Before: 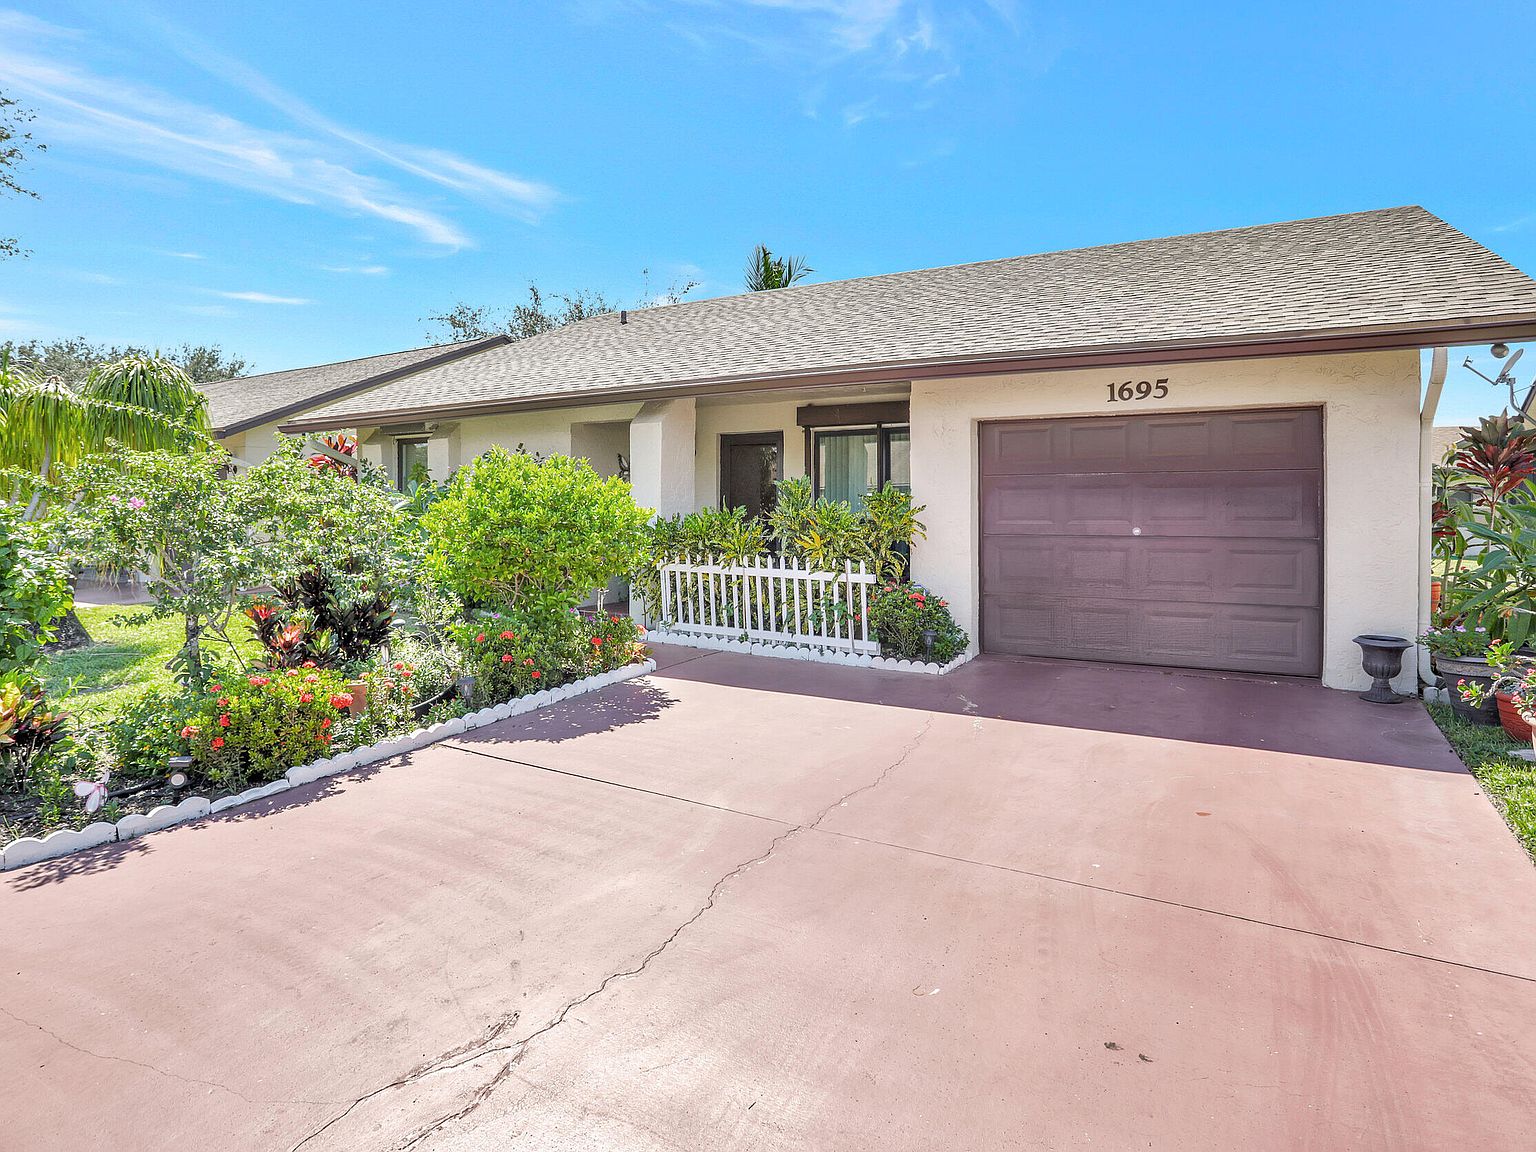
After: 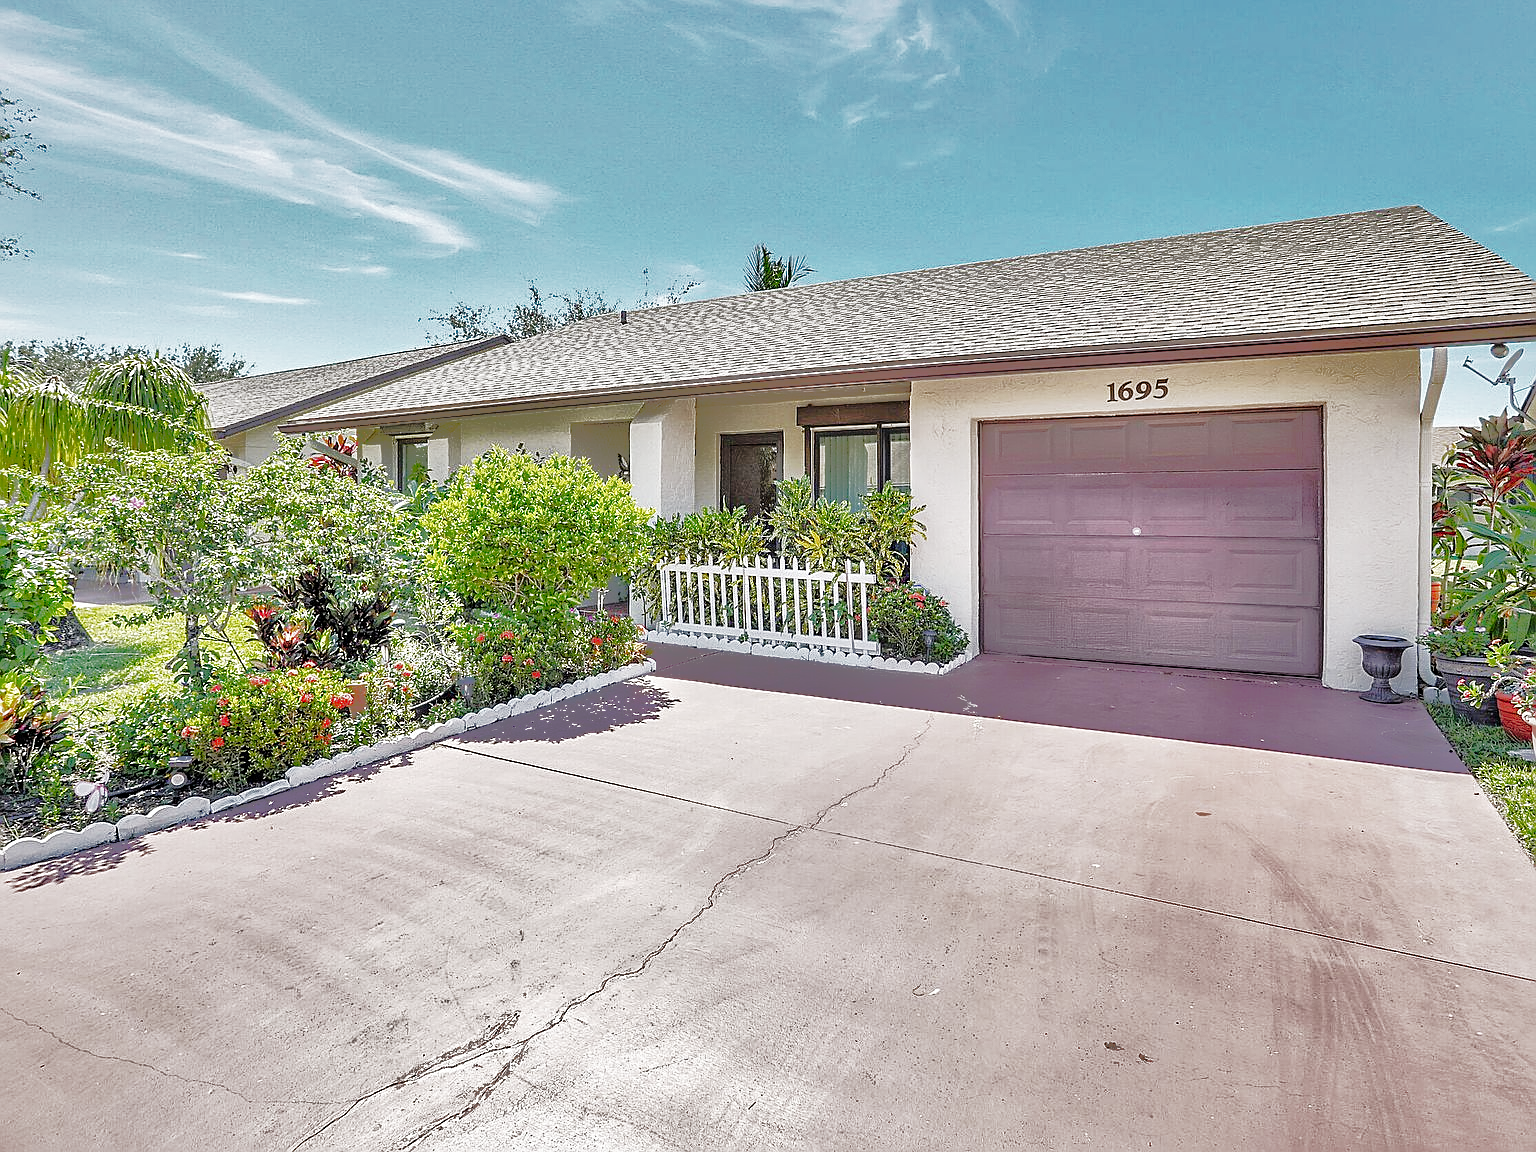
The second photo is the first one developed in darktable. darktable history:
sharpen: on, module defaults
base curve: curves: ch0 [(0, 0) (0.028, 0.03) (0.121, 0.232) (0.46, 0.748) (0.859, 0.968) (1, 1)], preserve colors none
shadows and highlights: shadows -19.67, highlights -73.34, highlights color adjustment 0.608%
